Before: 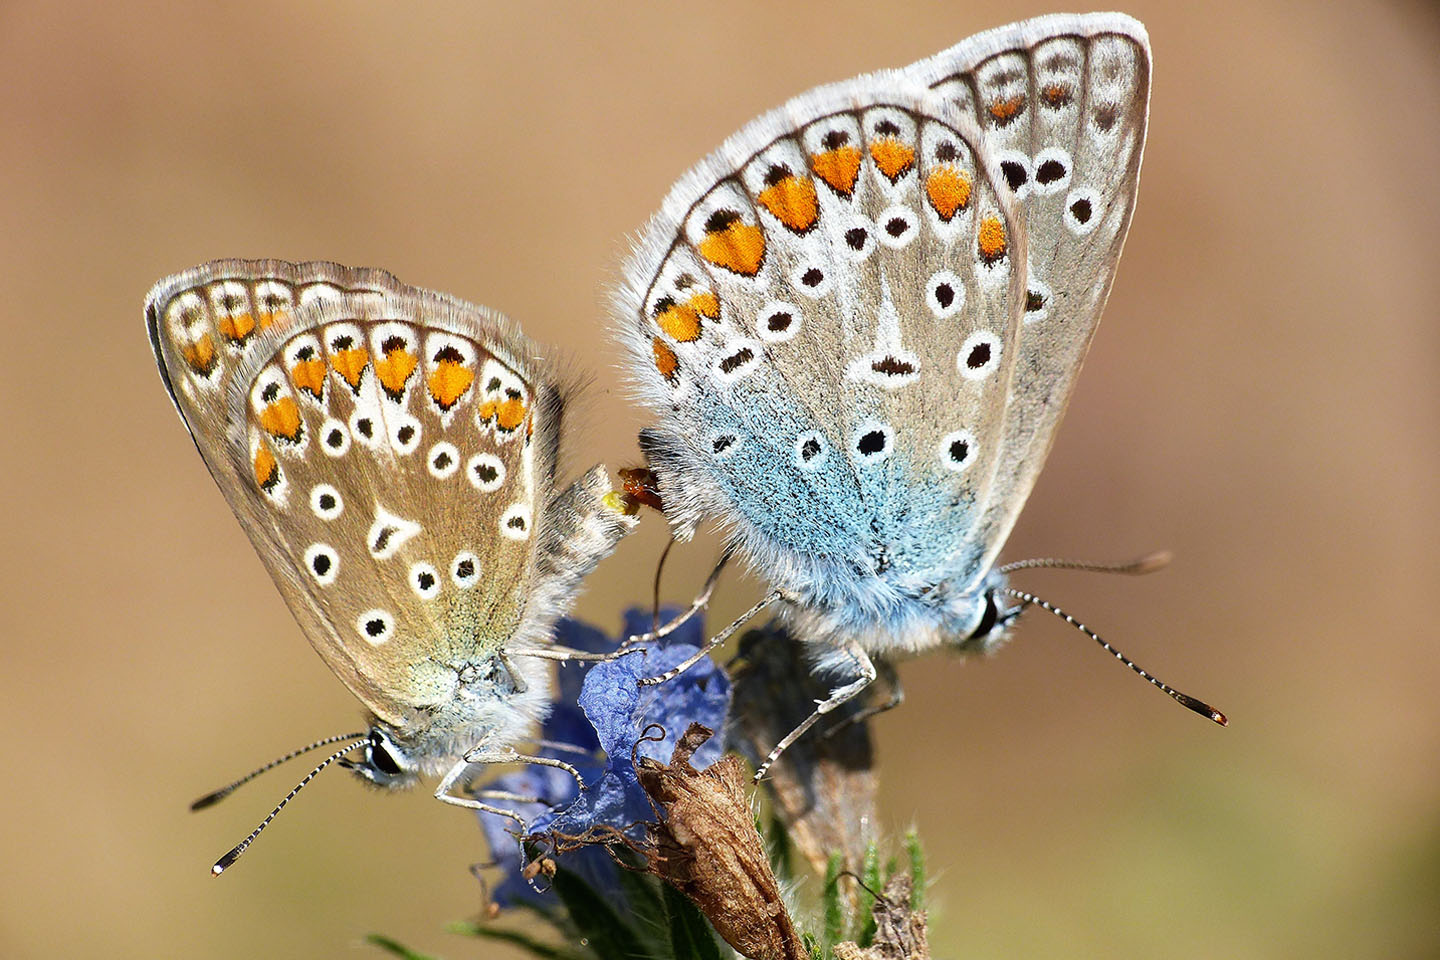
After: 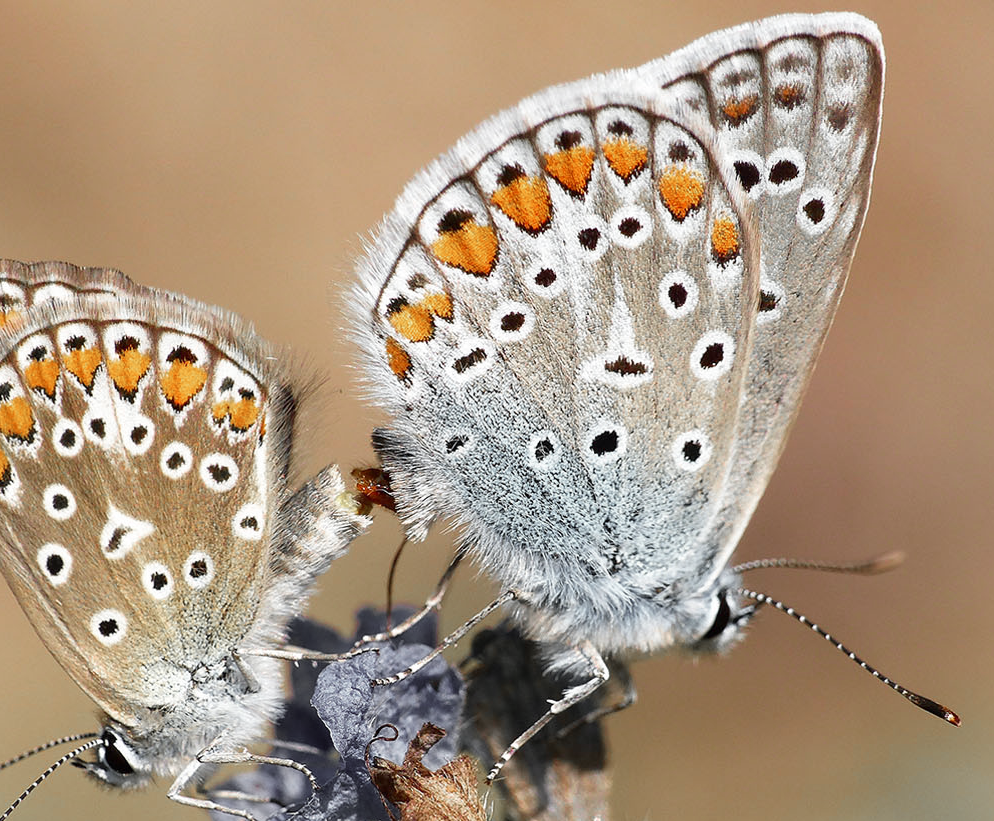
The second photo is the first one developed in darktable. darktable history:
crop: left 18.558%, right 12.389%, bottom 14.388%
color zones: curves: ch1 [(0, 0.638) (0.193, 0.442) (0.286, 0.15) (0.429, 0.14) (0.571, 0.142) (0.714, 0.154) (0.857, 0.175) (1, 0.638)]
